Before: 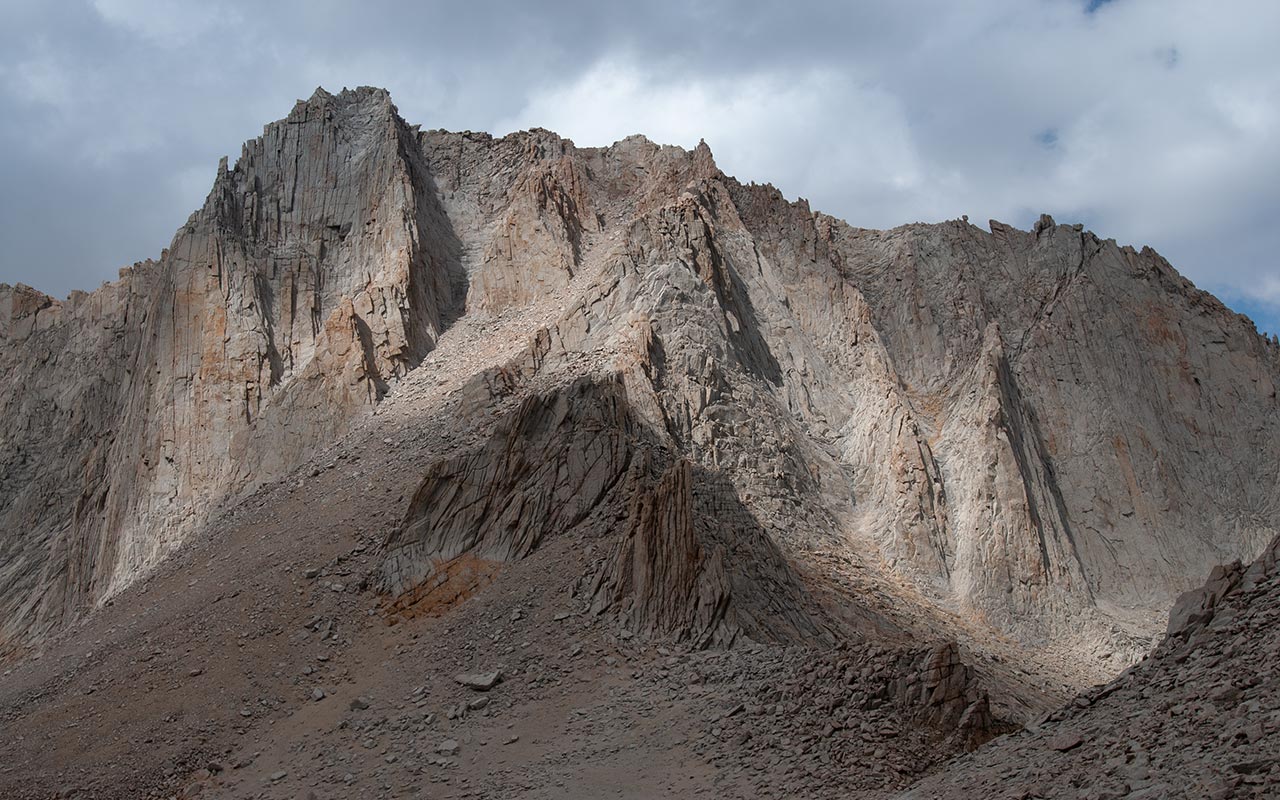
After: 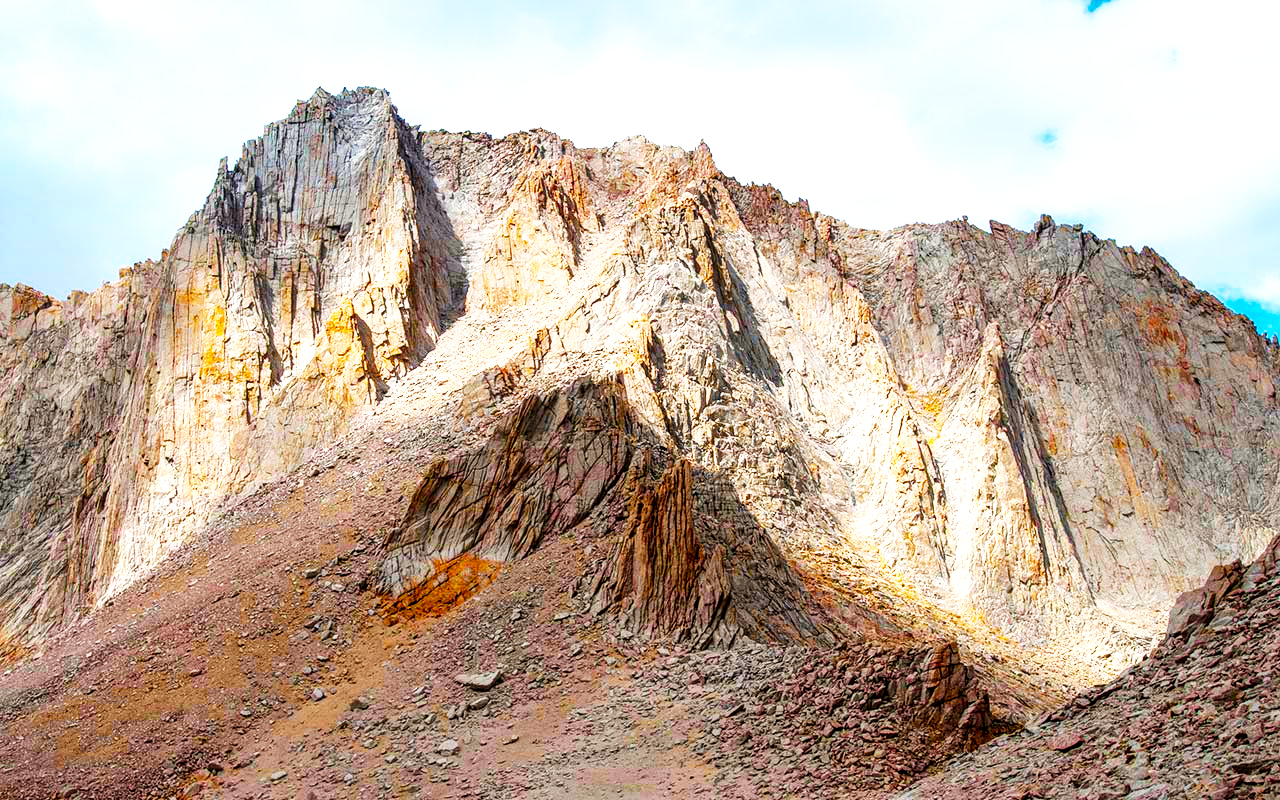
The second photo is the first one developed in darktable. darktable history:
local contrast: detail 130%
base curve: curves: ch0 [(0, 0) (0.007, 0.004) (0.027, 0.03) (0.046, 0.07) (0.207, 0.54) (0.442, 0.872) (0.673, 0.972) (1, 1)], preserve colors none
color balance rgb: linear chroma grading › global chroma 20%, perceptual saturation grading › global saturation 65%, perceptual saturation grading › highlights 50%, perceptual saturation grading › shadows 30%, perceptual brilliance grading › global brilliance 12%, perceptual brilliance grading › highlights 15%, global vibrance 20%
